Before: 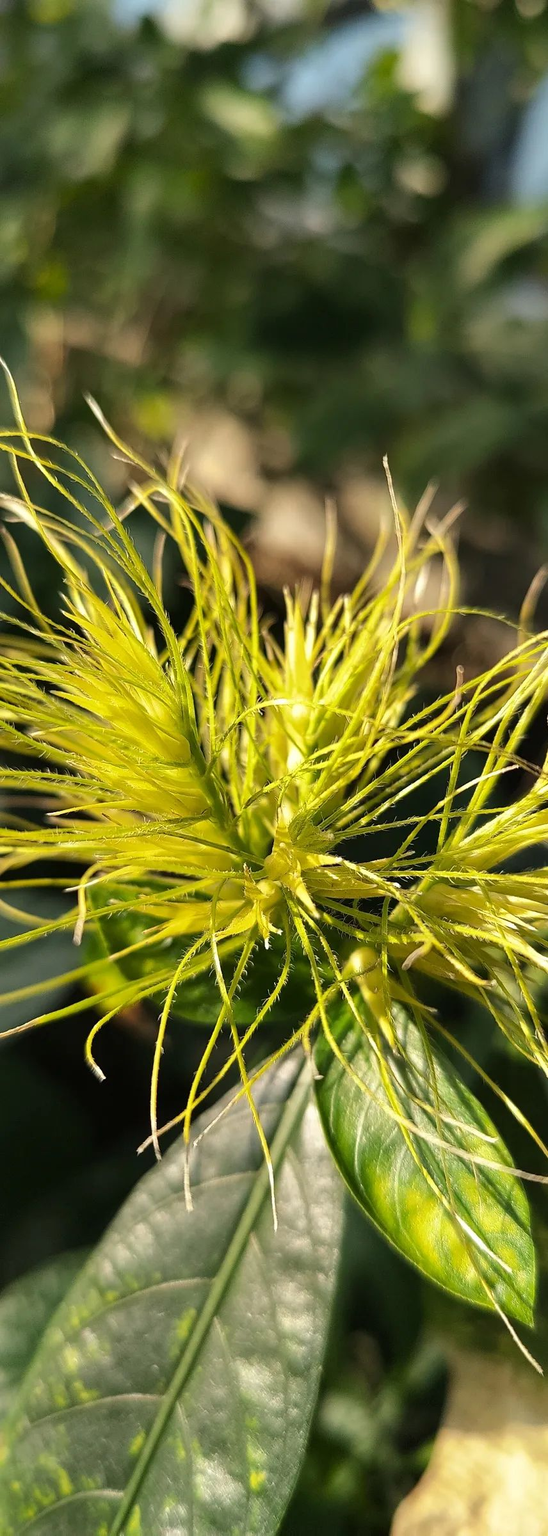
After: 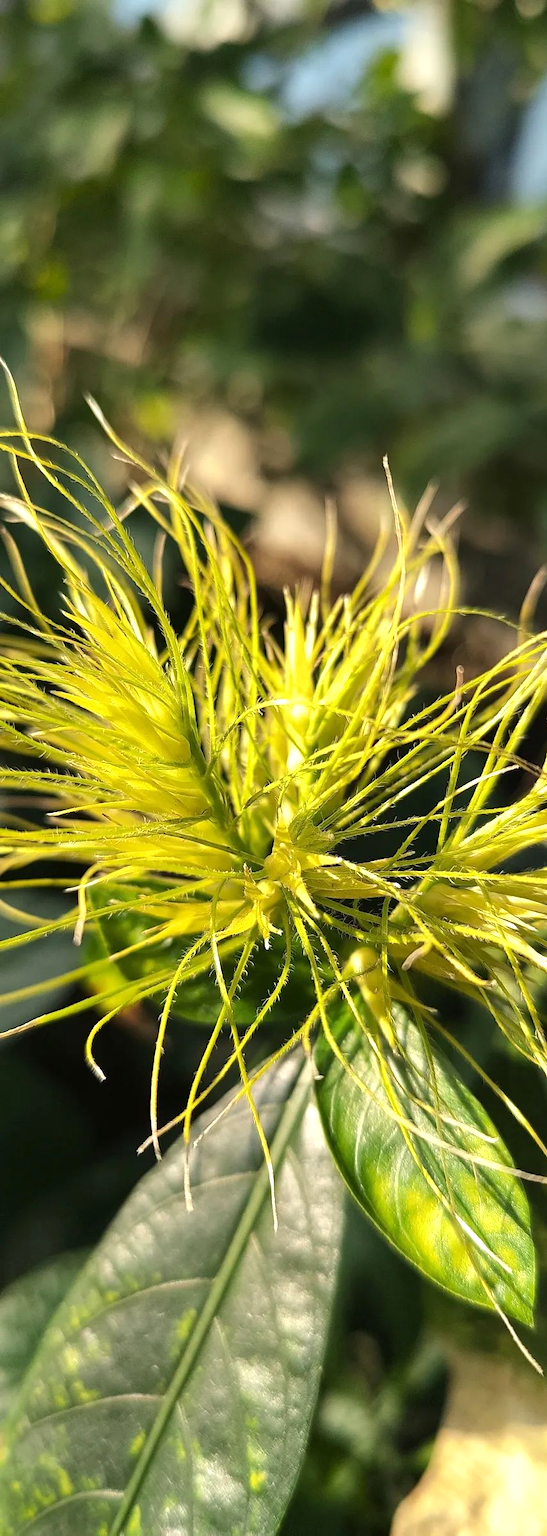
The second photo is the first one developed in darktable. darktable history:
exposure: exposure 0.292 EV, compensate exposure bias true, compensate highlight preservation false
